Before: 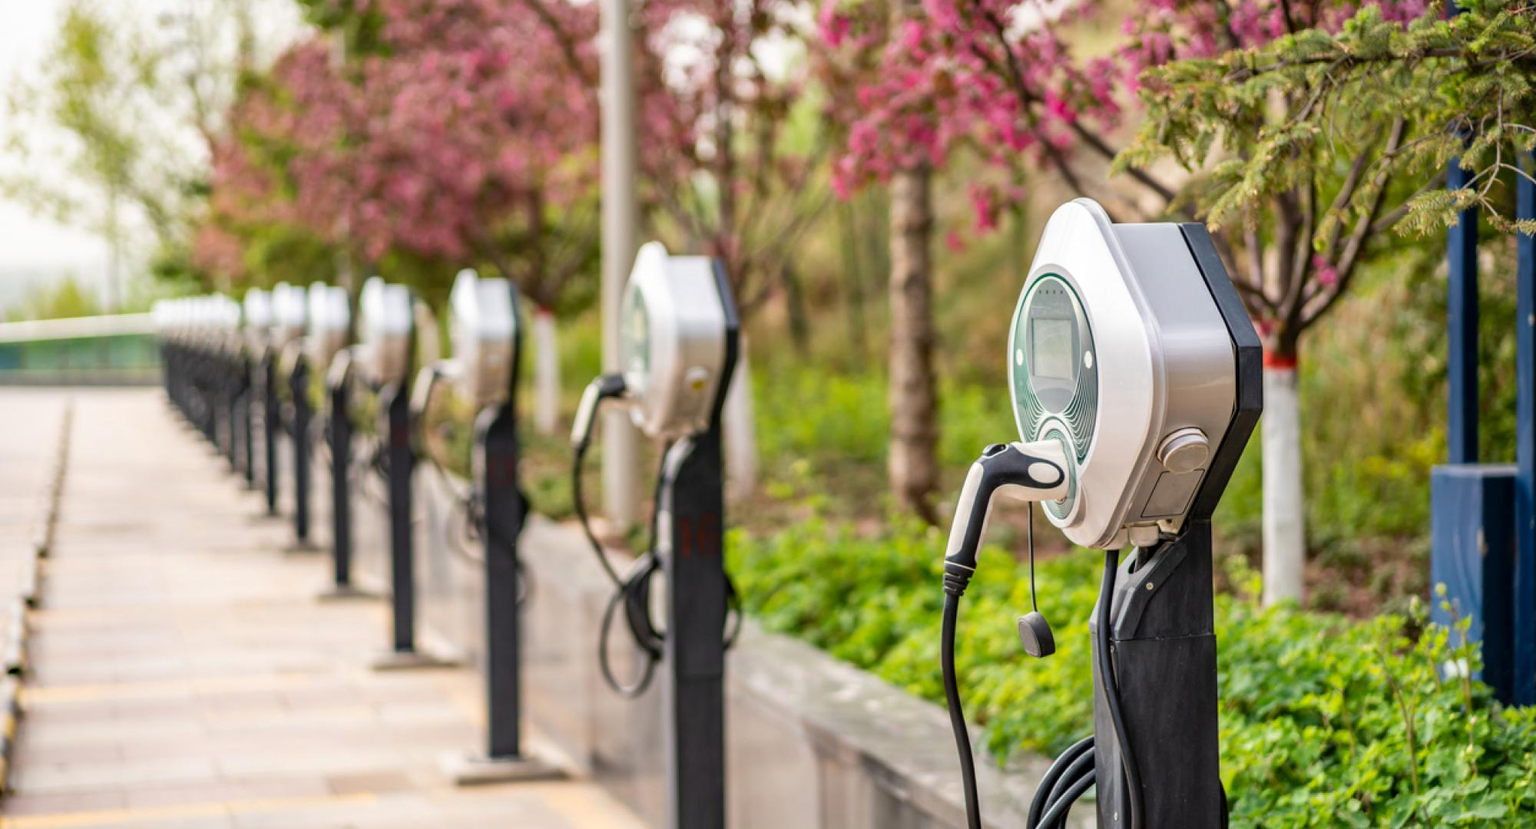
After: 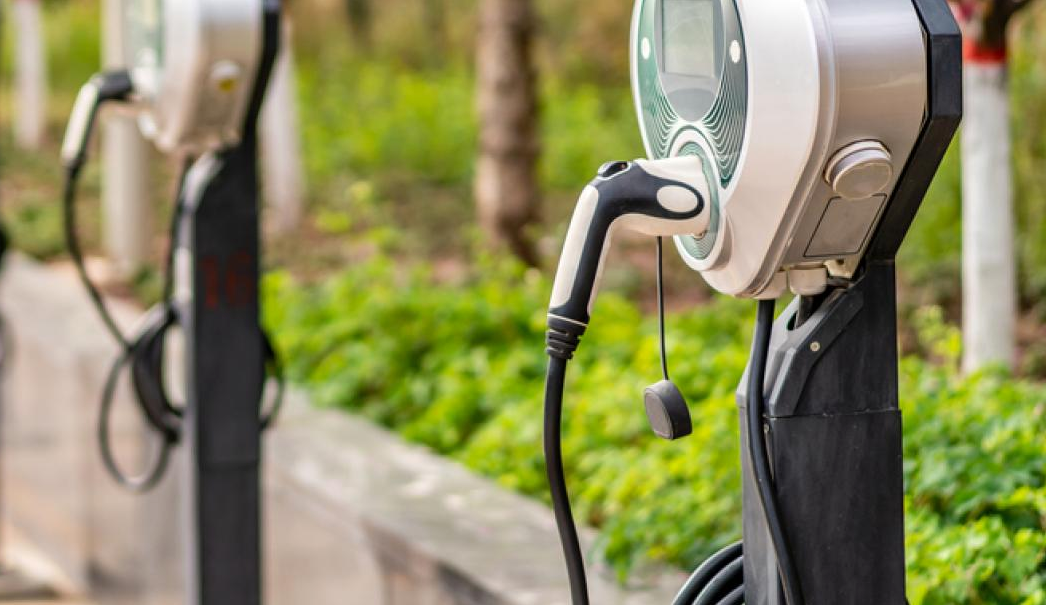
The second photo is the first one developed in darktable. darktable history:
crop: left 34.15%, top 38.64%, right 13.533%, bottom 5.277%
levels: levels [0, 0.492, 0.984]
